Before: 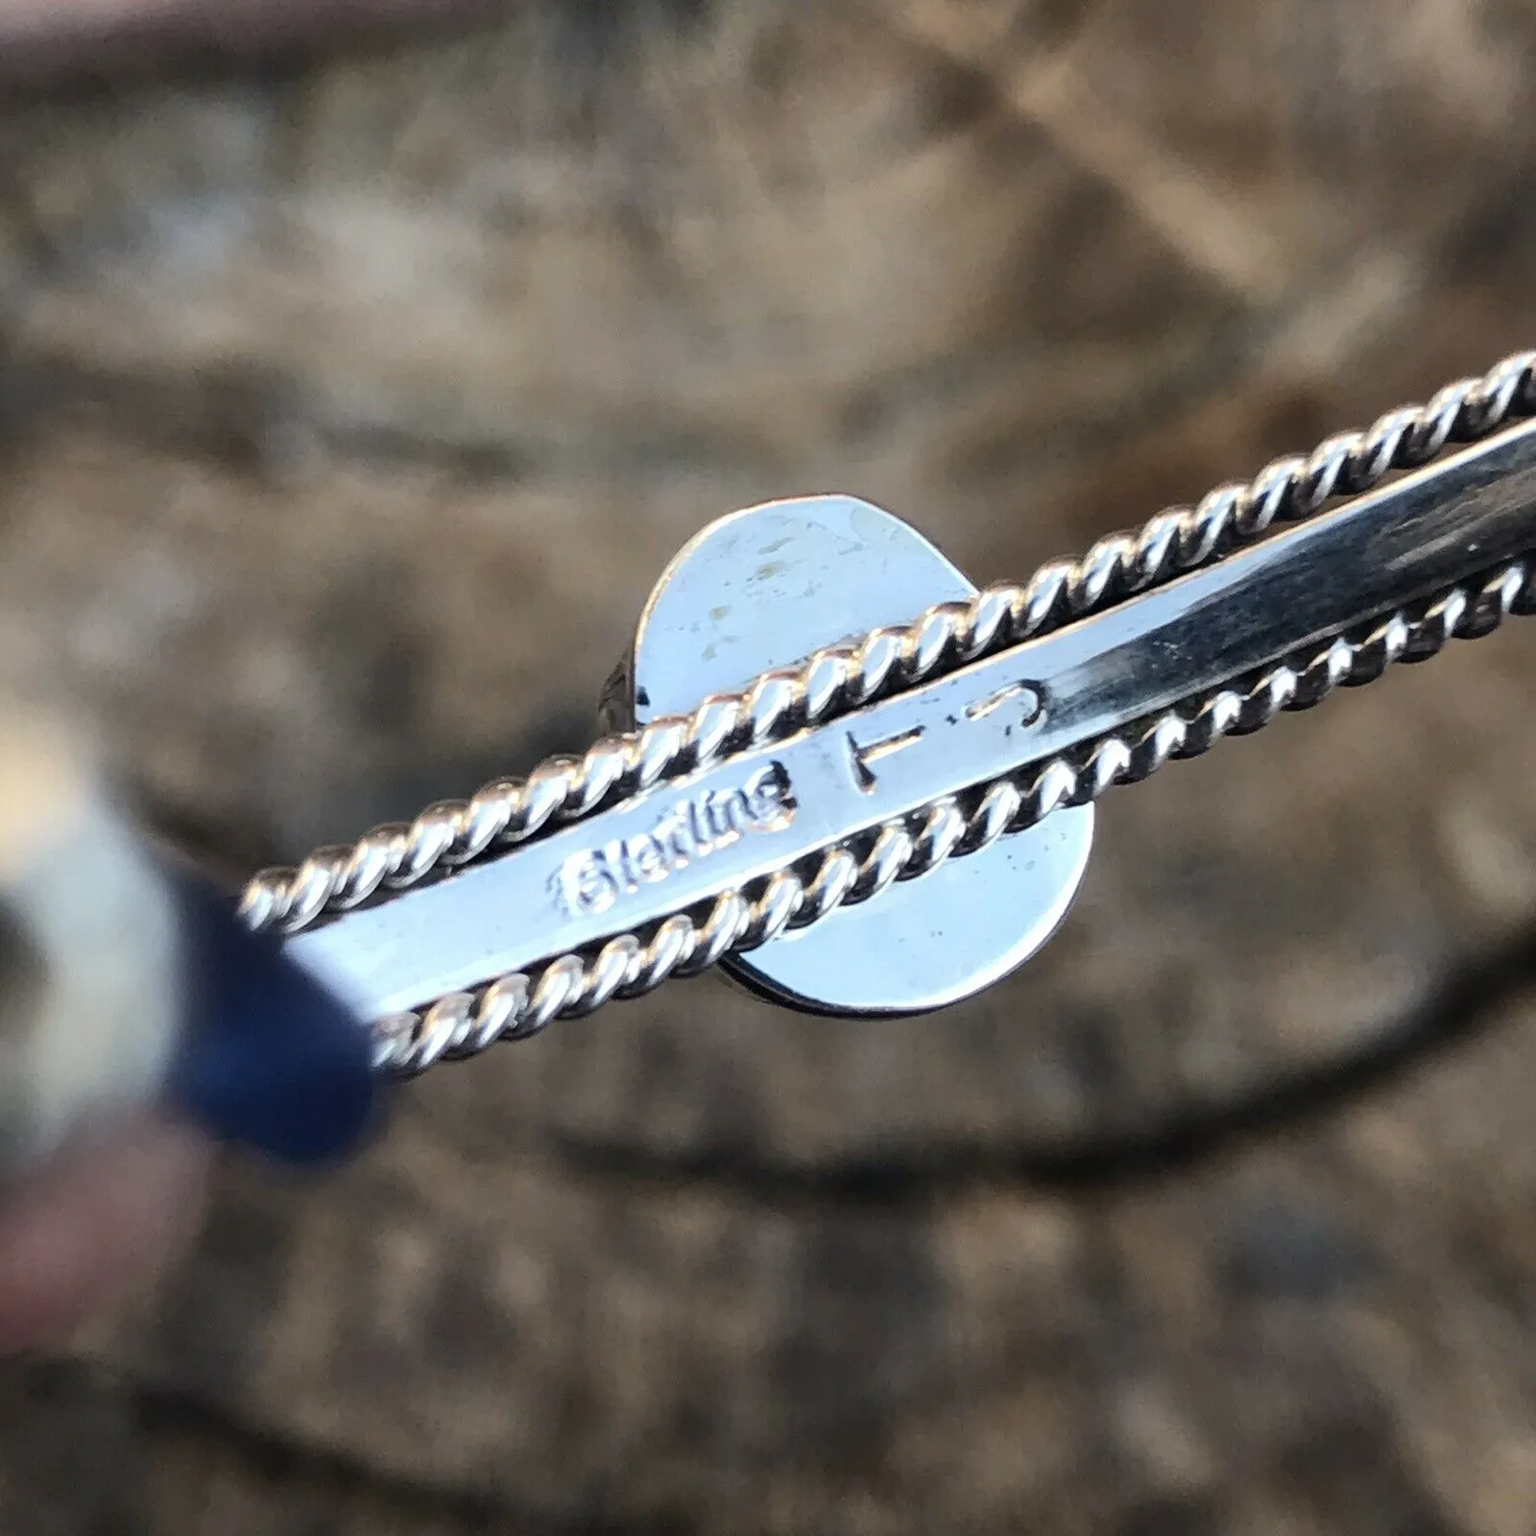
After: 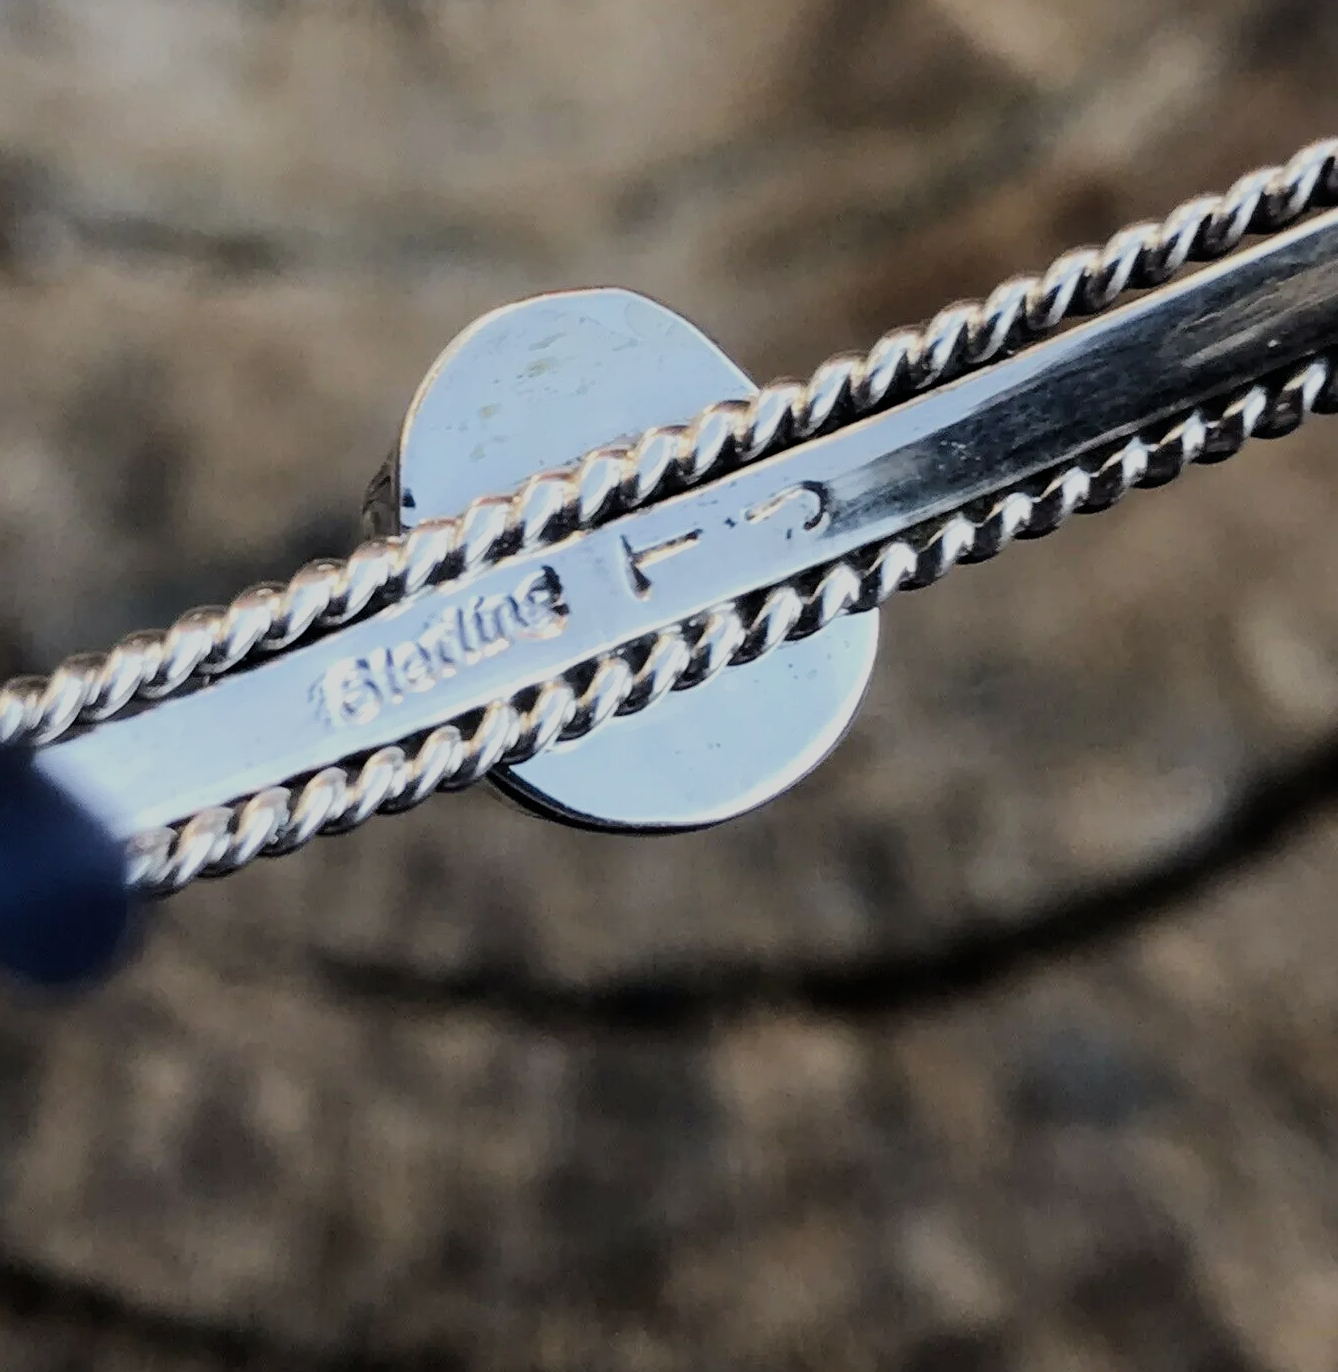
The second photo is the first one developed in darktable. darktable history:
crop: left 16.315%, top 14.246%
filmic rgb: black relative exposure -7.65 EV, white relative exposure 4.56 EV, hardness 3.61
